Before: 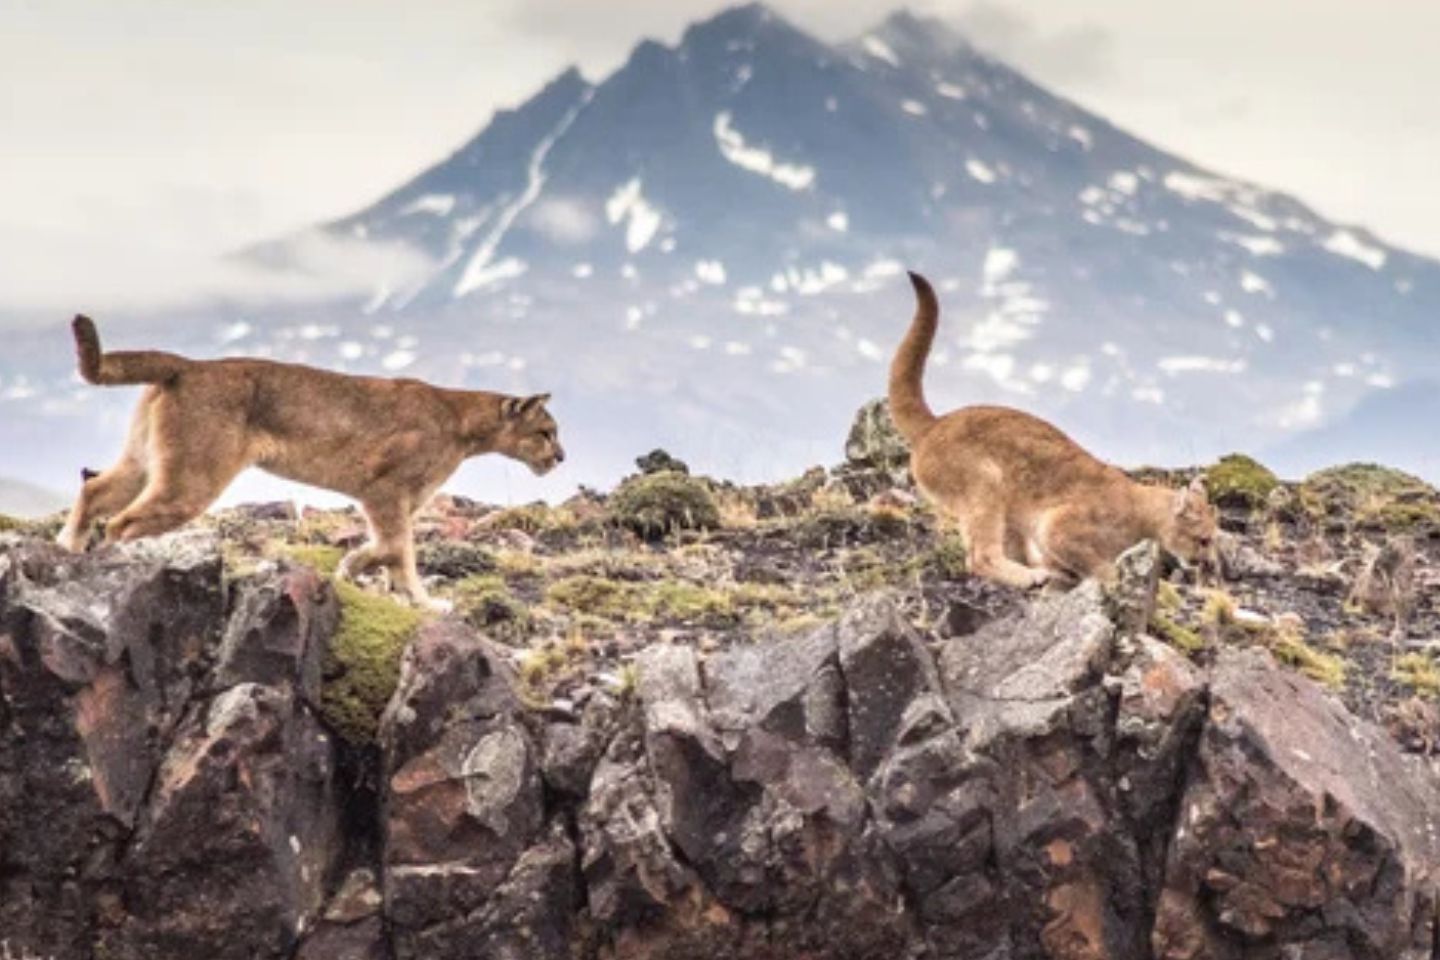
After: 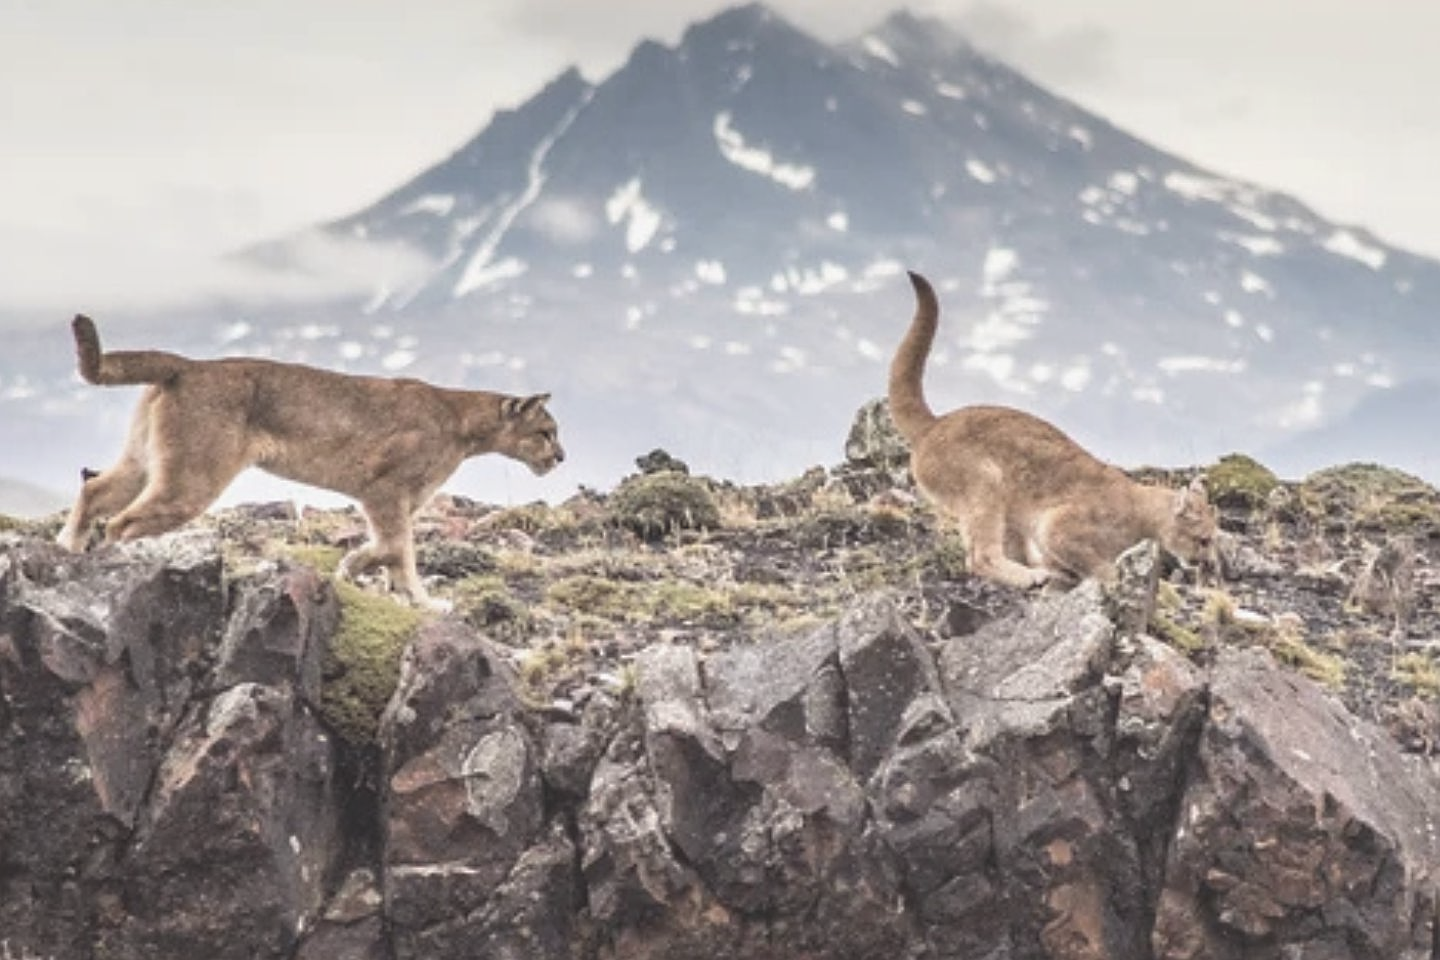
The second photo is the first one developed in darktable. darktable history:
color balance rgb: global offset › luminance 0.48%, perceptual saturation grading › global saturation 0.367%, perceptual brilliance grading › global brilliance 10.529%
sharpen: on, module defaults
contrast brightness saturation: contrast -0.249, saturation -0.444
